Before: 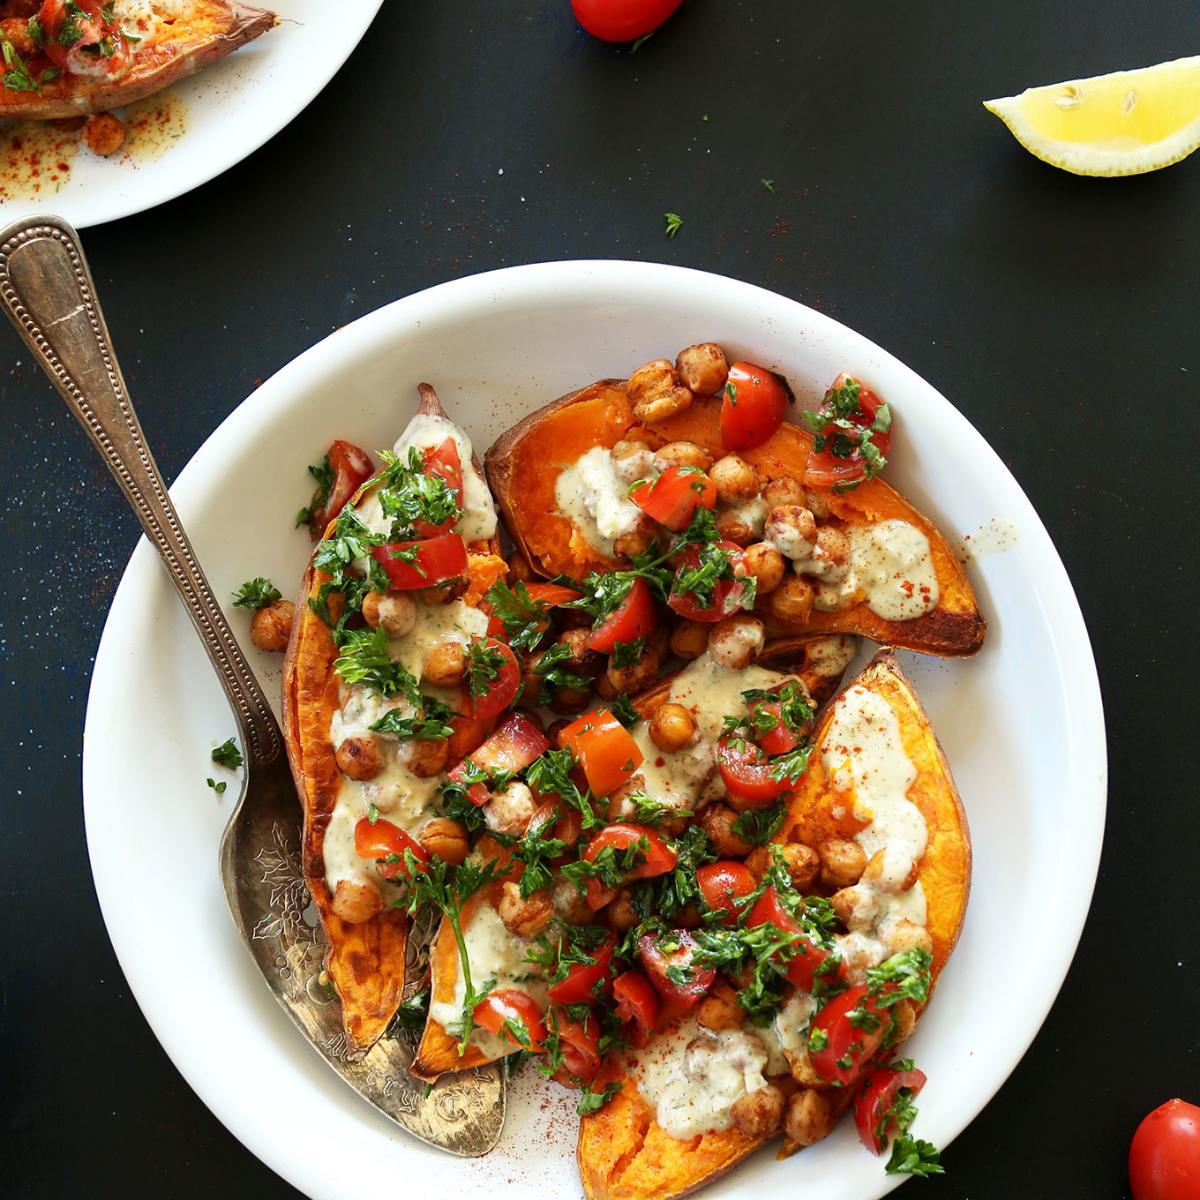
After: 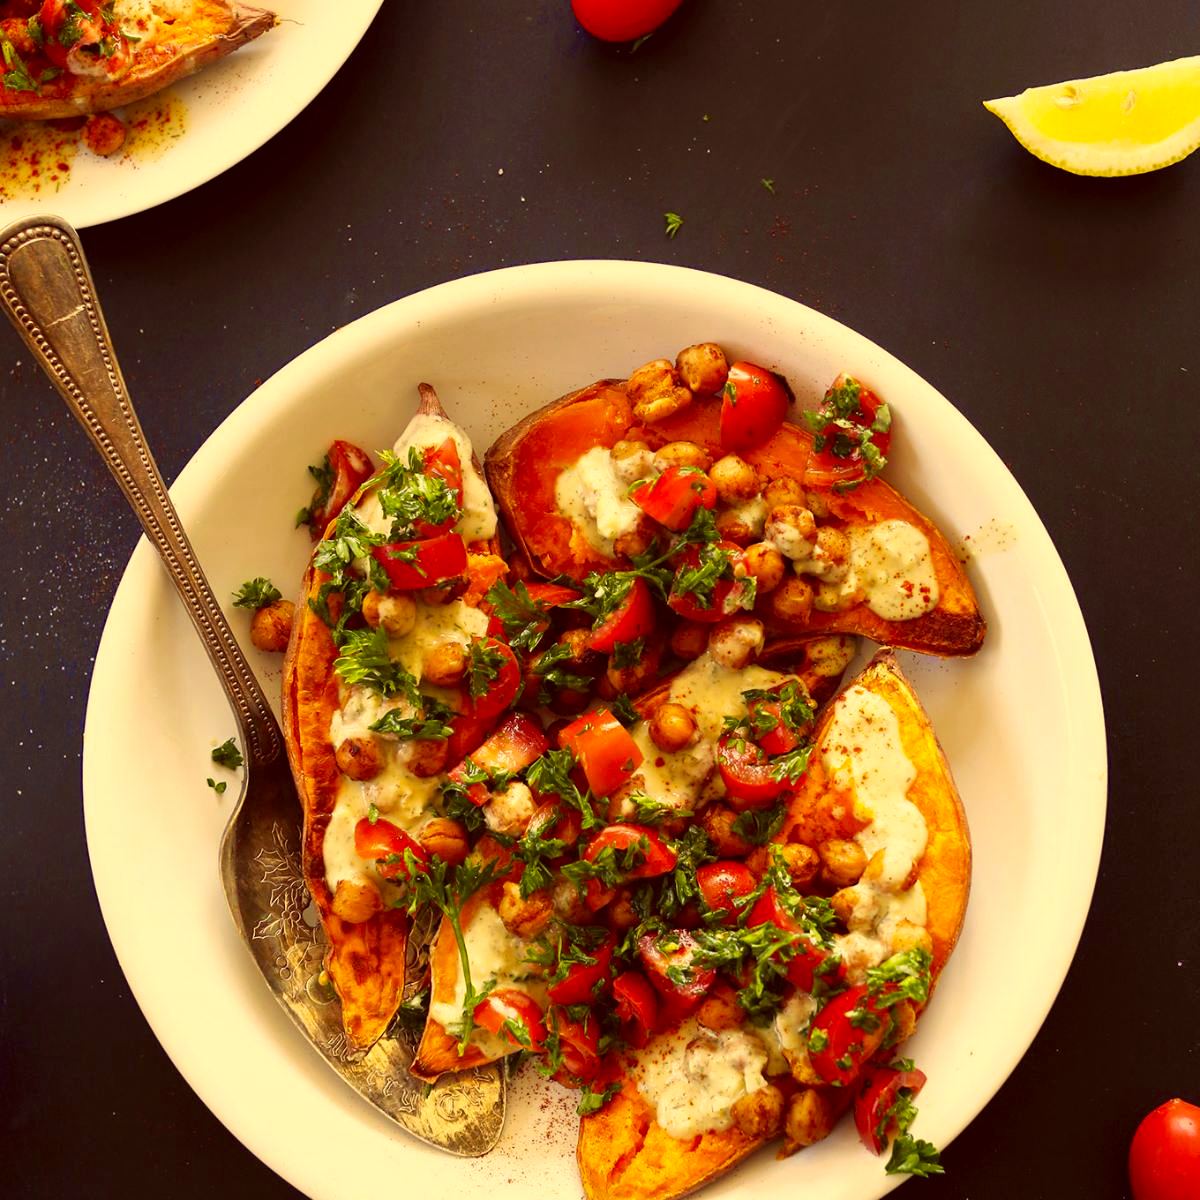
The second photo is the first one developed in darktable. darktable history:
rotate and perspective: crop left 0, crop top 0
color correction: highlights a* 10.12, highlights b* 39.04, shadows a* 14.62, shadows b* 3.37
